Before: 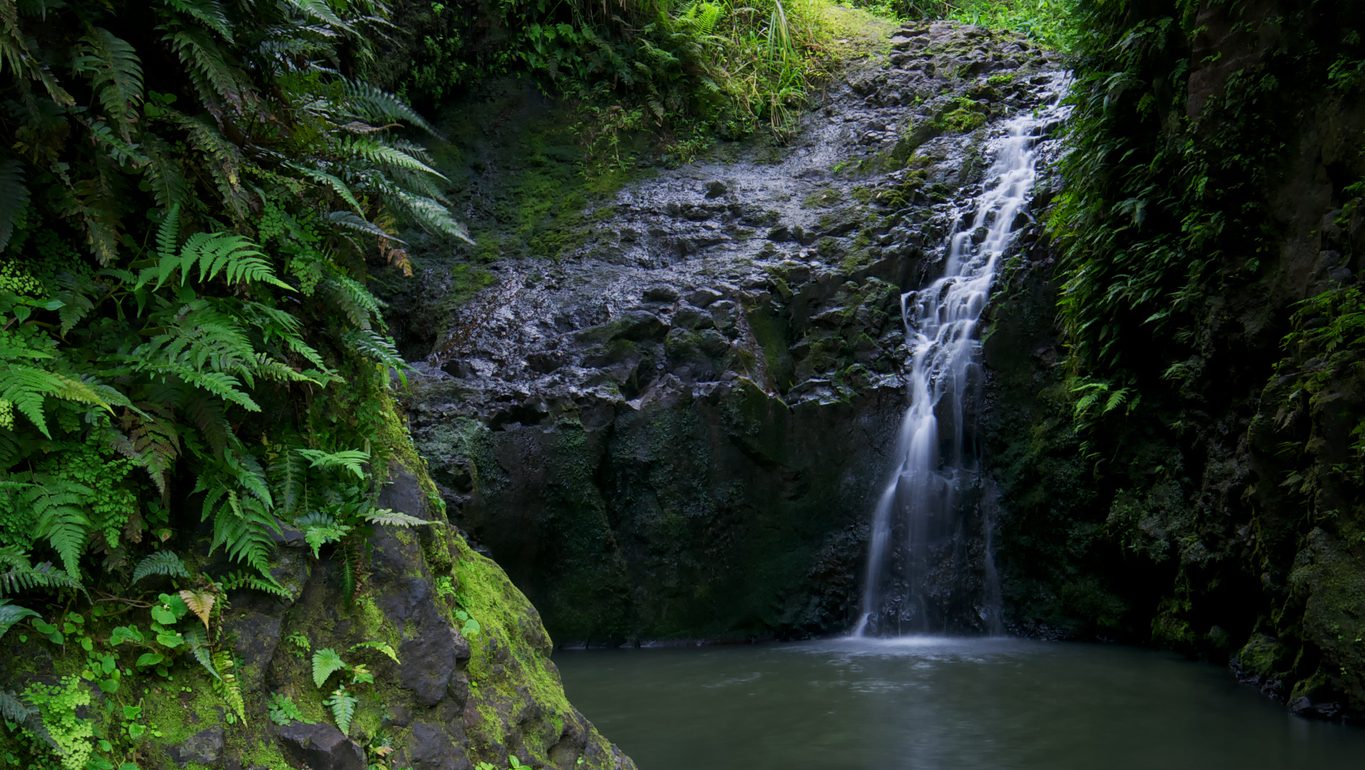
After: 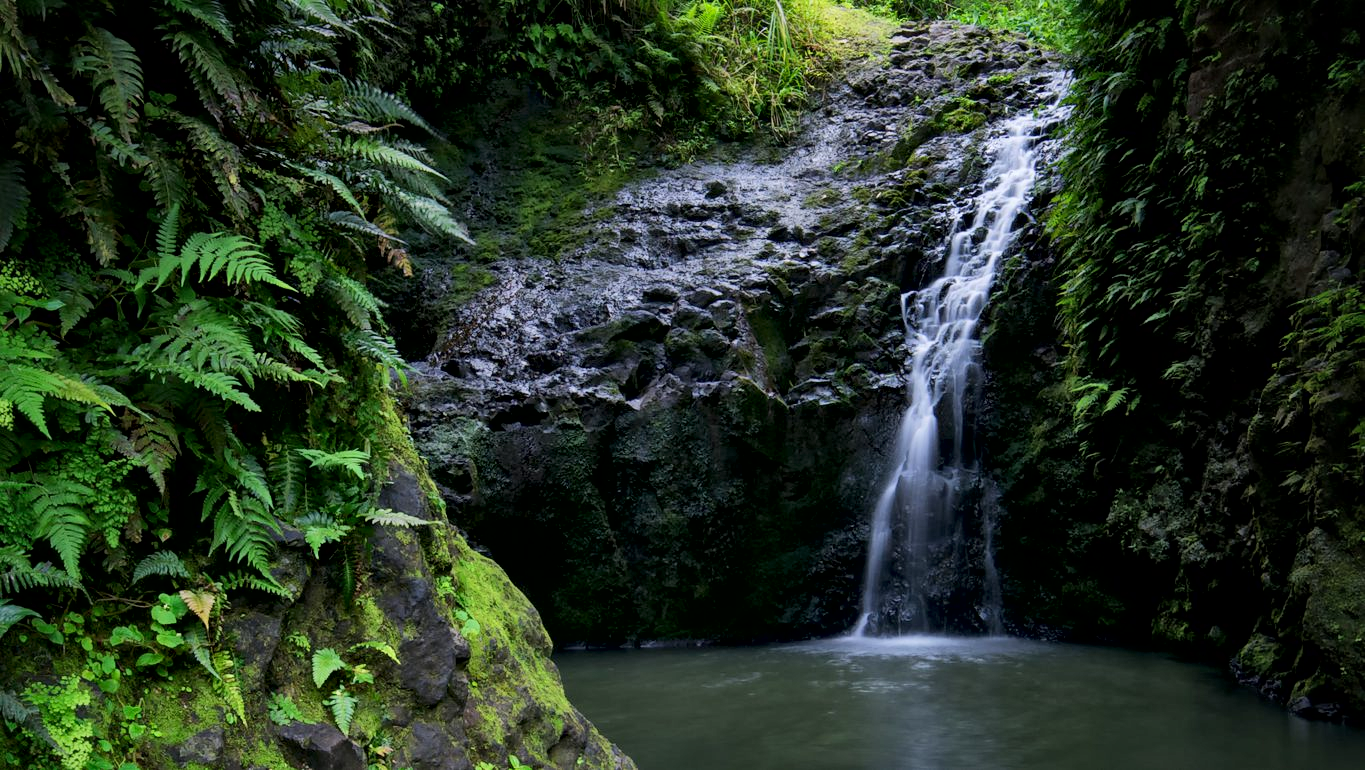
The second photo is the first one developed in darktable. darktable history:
color correction: highlights b* 0.045, saturation 1.11
local contrast: mode bilateral grid, contrast 71, coarseness 75, detail 180%, midtone range 0.2
